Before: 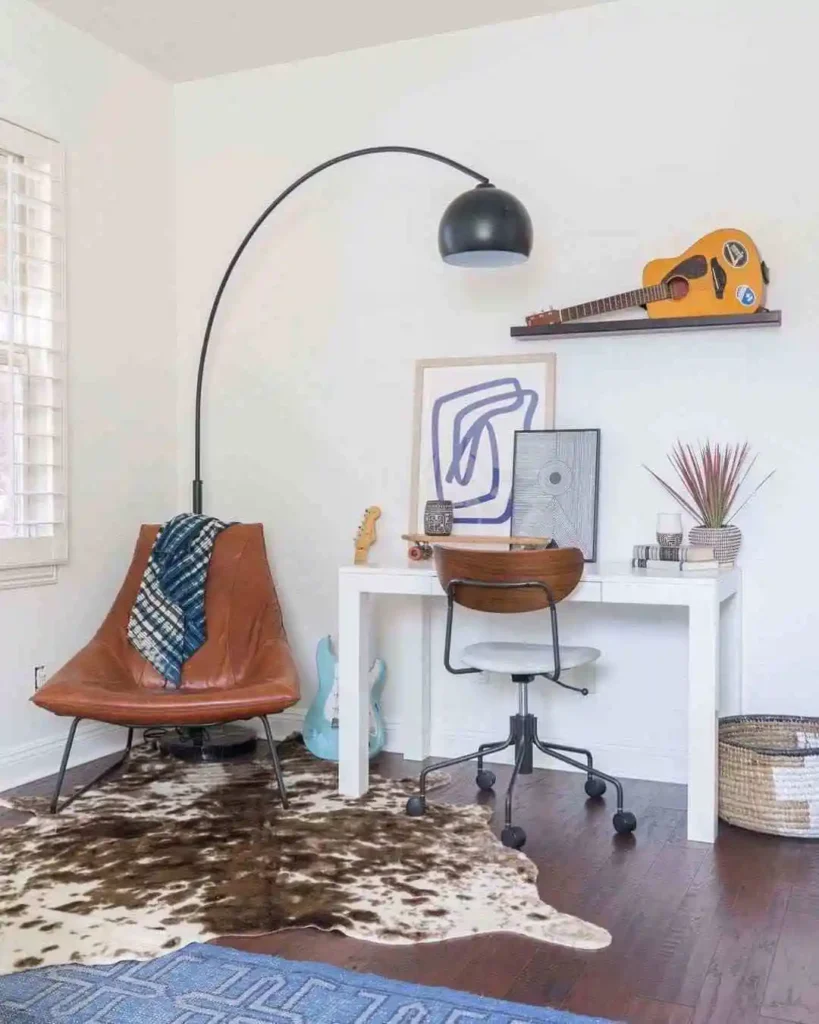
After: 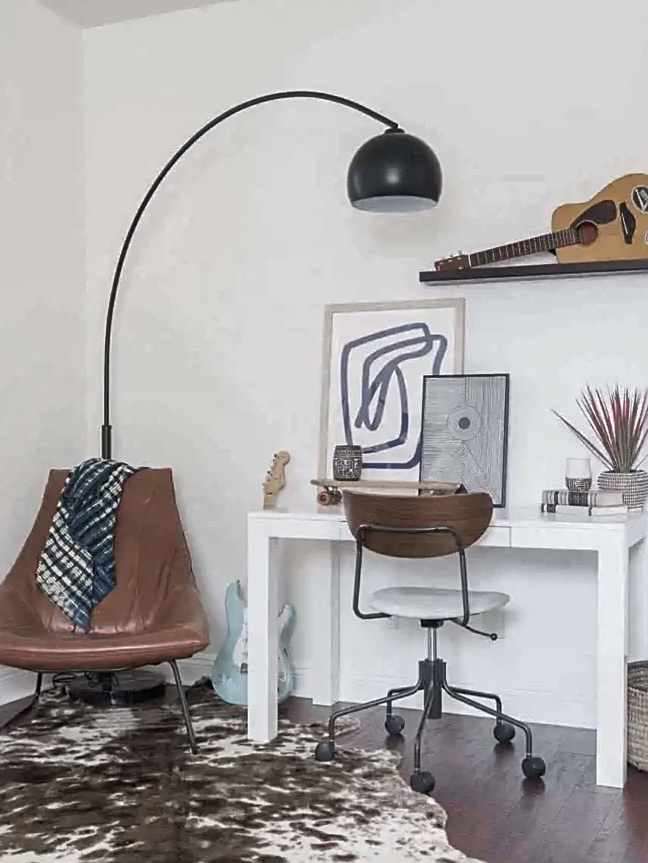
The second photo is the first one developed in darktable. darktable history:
color zones: curves: ch0 [(0, 0.6) (0.129, 0.508) (0.193, 0.483) (0.429, 0.5) (0.571, 0.5) (0.714, 0.5) (0.857, 0.5) (1, 0.6)]; ch1 [(0, 0.481) (0.112, 0.245) (0.213, 0.223) (0.429, 0.233) (0.571, 0.231) (0.683, 0.242) (0.857, 0.296) (1, 0.481)]
sharpen: on, module defaults
crop: left 11.225%, top 5.381%, right 9.565%, bottom 10.314%
shadows and highlights: radius 337.17, shadows 29.01, soften with gaussian
